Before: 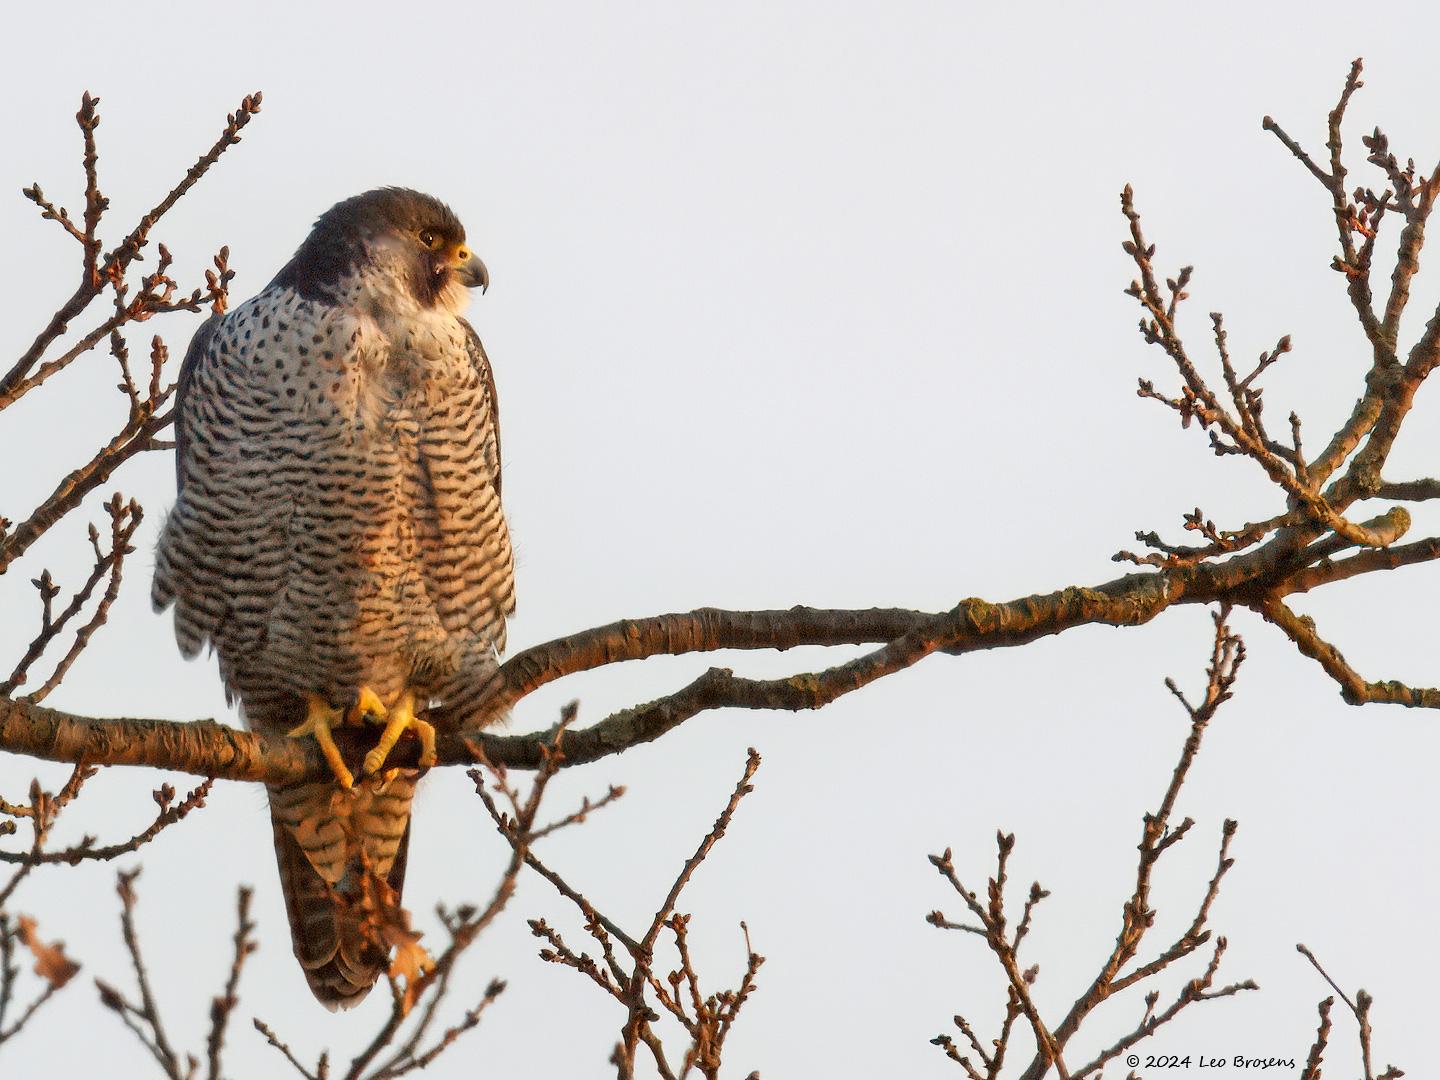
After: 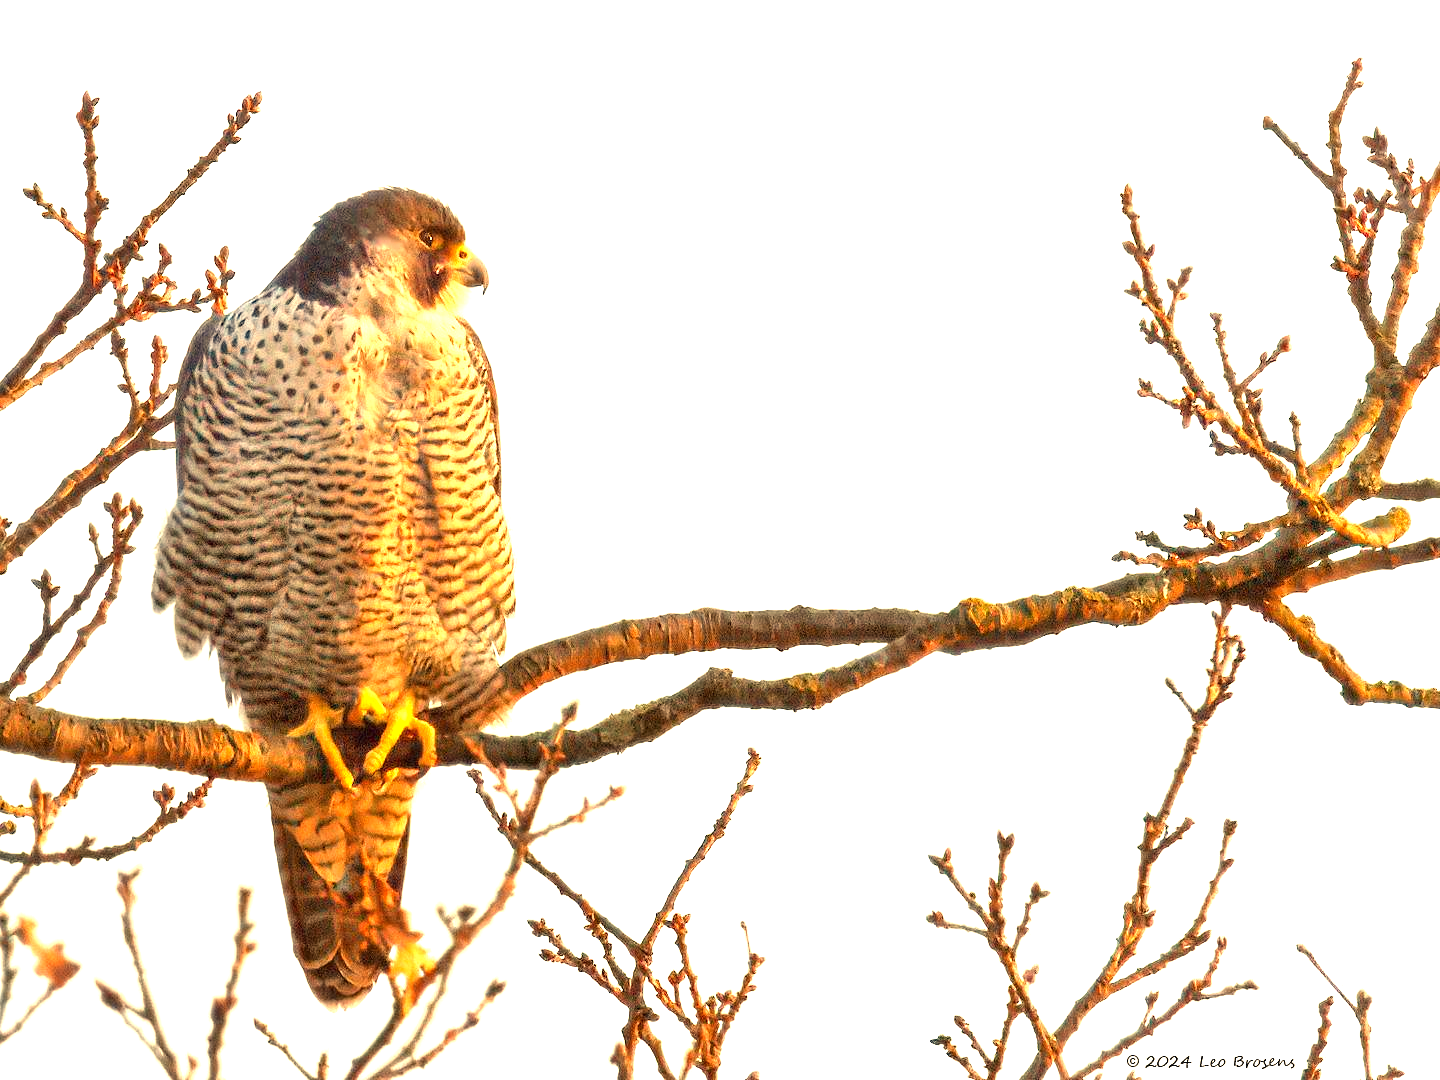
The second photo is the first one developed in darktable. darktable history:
color balance rgb: perceptual saturation grading › global saturation 10%
exposure: black level correction 0, exposure 1.5 EV, compensate exposure bias true, compensate highlight preservation false
white balance: red 1.123, blue 0.83
